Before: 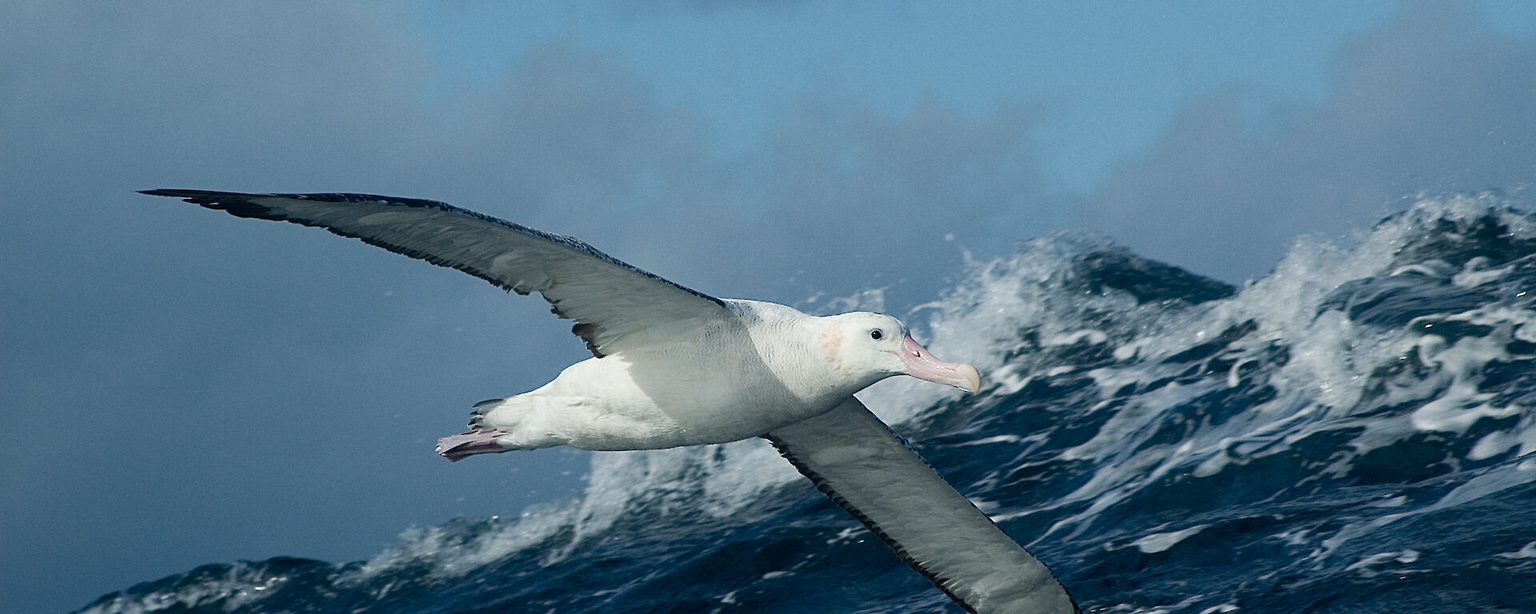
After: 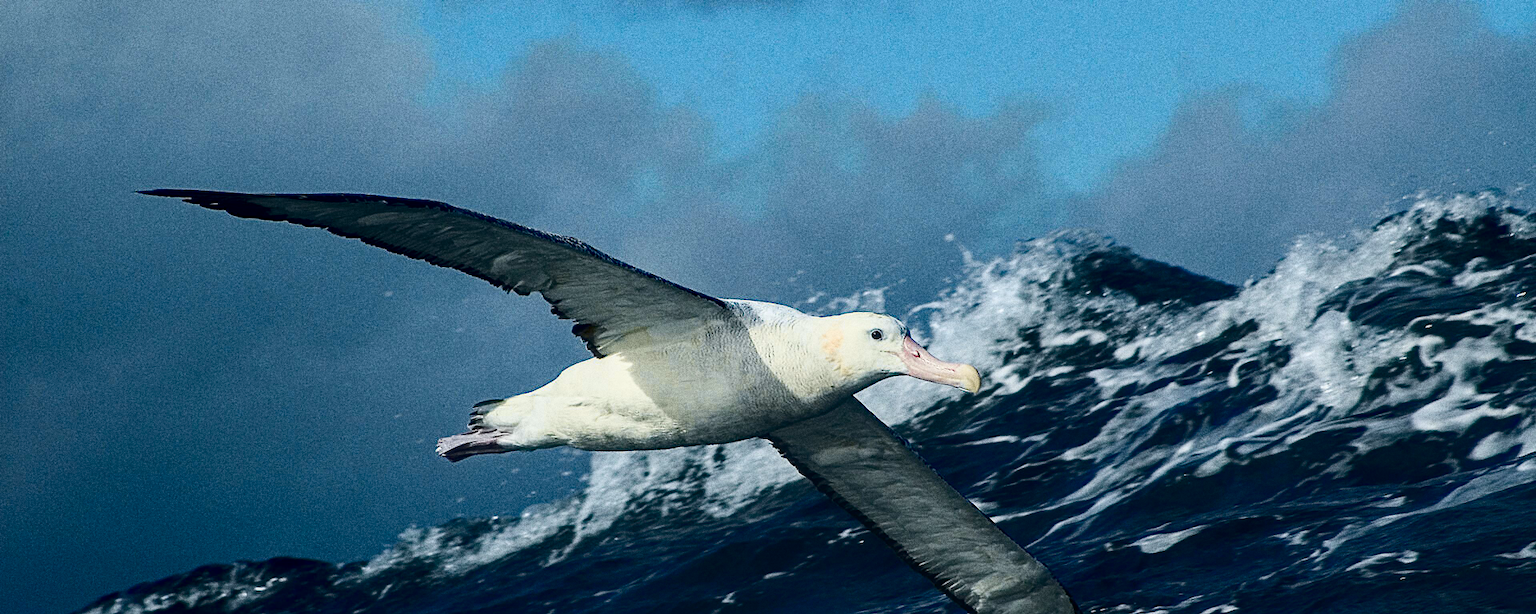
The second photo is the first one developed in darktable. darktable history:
tone curve: curves: ch0 [(0.003, 0.023) (0.071, 0.052) (0.249, 0.201) (0.466, 0.557) (0.625, 0.761) (0.783, 0.9) (0.994, 0.968)]; ch1 [(0, 0) (0.262, 0.227) (0.417, 0.386) (0.469, 0.467) (0.502, 0.498) (0.531, 0.521) (0.576, 0.586) (0.612, 0.634) (0.634, 0.68) (0.686, 0.728) (0.994, 0.987)]; ch2 [(0, 0) (0.262, 0.188) (0.385, 0.353) (0.427, 0.424) (0.495, 0.493) (0.518, 0.544) (0.55, 0.579) (0.595, 0.621) (0.644, 0.748) (1, 1)], color space Lab, independent channels, preserve colors none
haze removal: compatibility mode true, adaptive false
grain: coarseness 9.61 ISO, strength 35.62%
contrast brightness saturation: contrast 0.07, brightness -0.13, saturation 0.06
local contrast: on, module defaults
